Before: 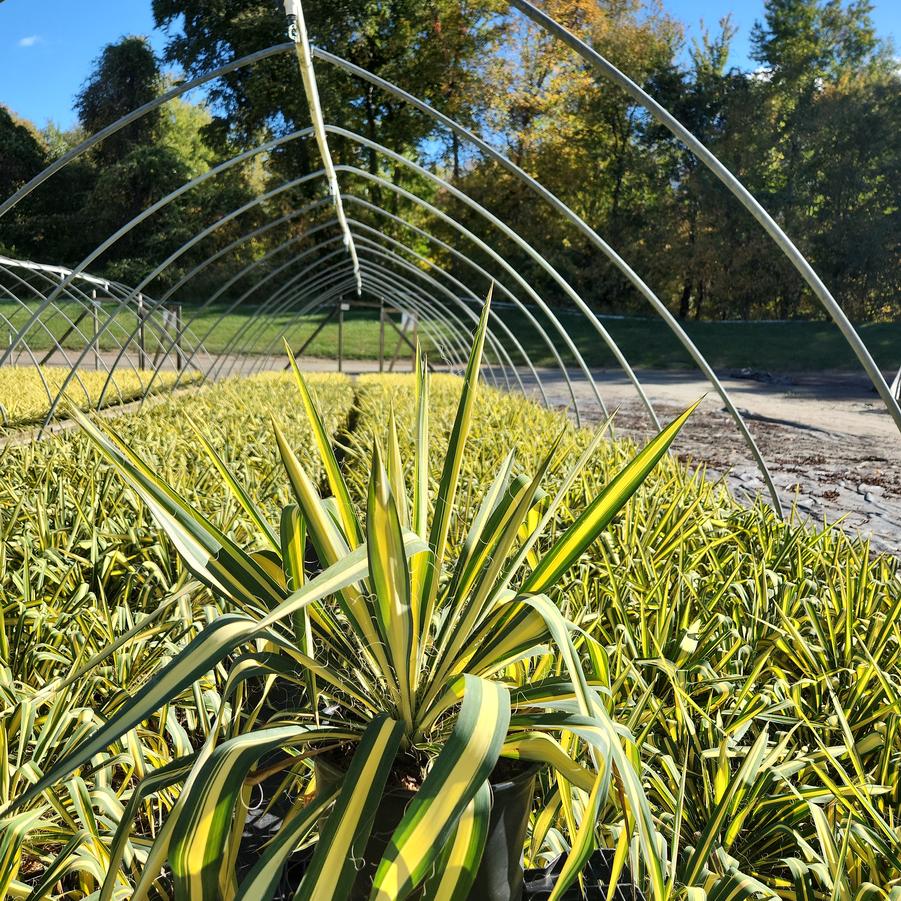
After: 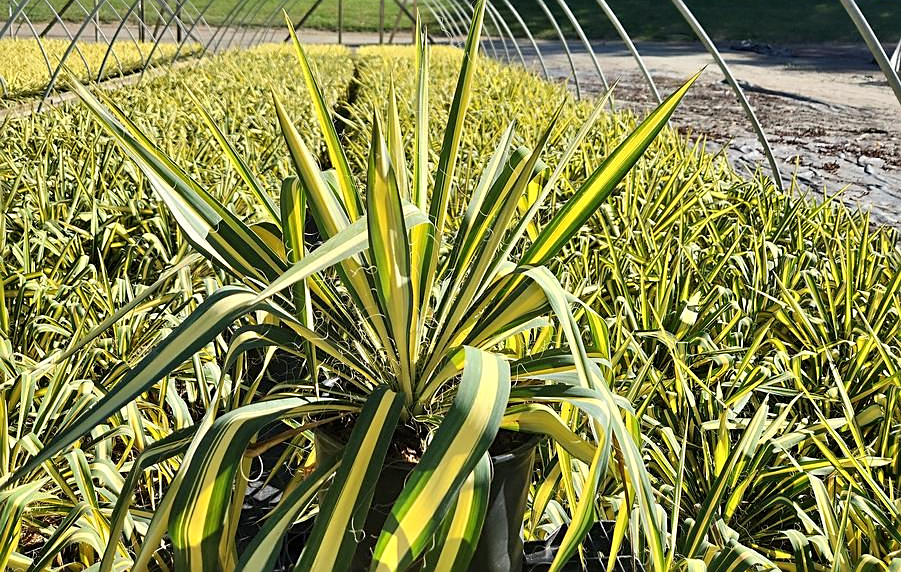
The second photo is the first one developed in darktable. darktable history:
crop and rotate: top 36.435%
exposure: compensate highlight preservation false
sharpen: on, module defaults
